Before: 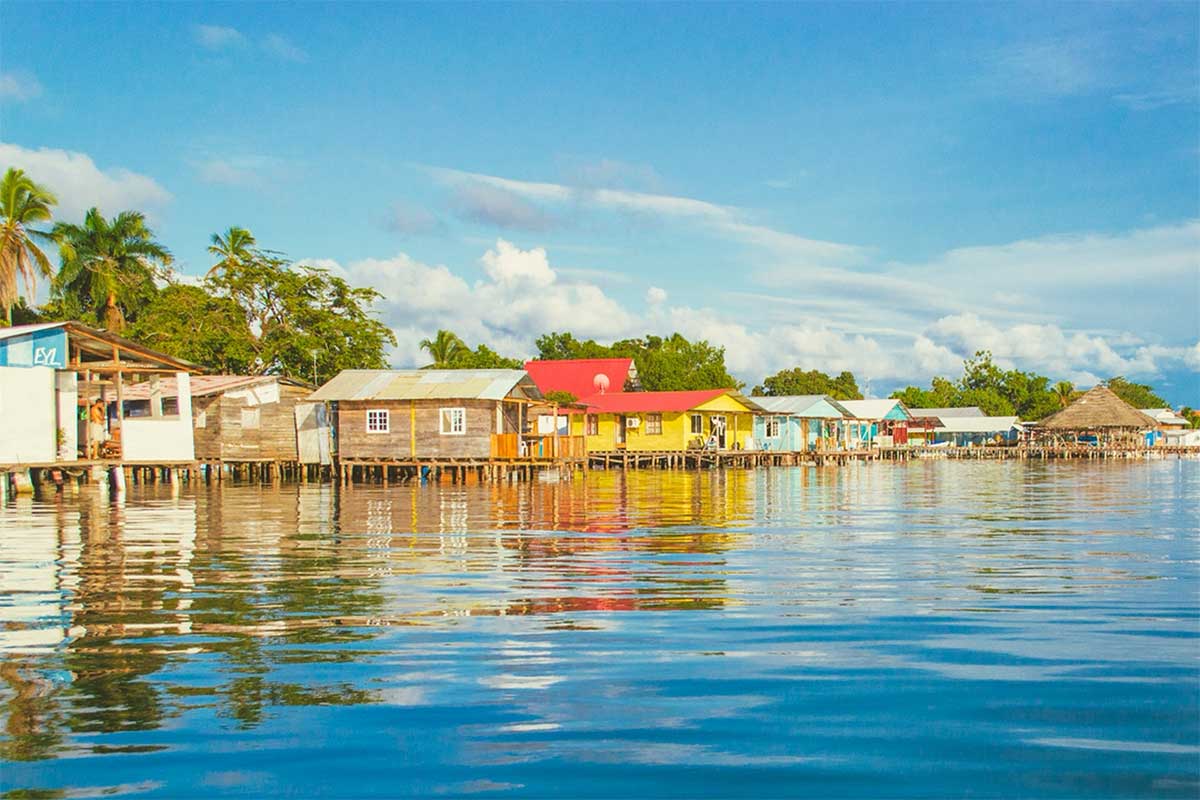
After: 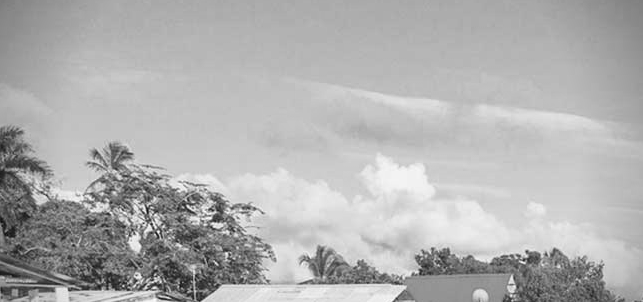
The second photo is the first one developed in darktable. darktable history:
contrast brightness saturation: contrast 0.1, saturation -0.36
vignetting: fall-off radius 31.48%, brightness -0.472
crop: left 10.121%, top 10.631%, right 36.218%, bottom 51.526%
monochrome: on, module defaults
